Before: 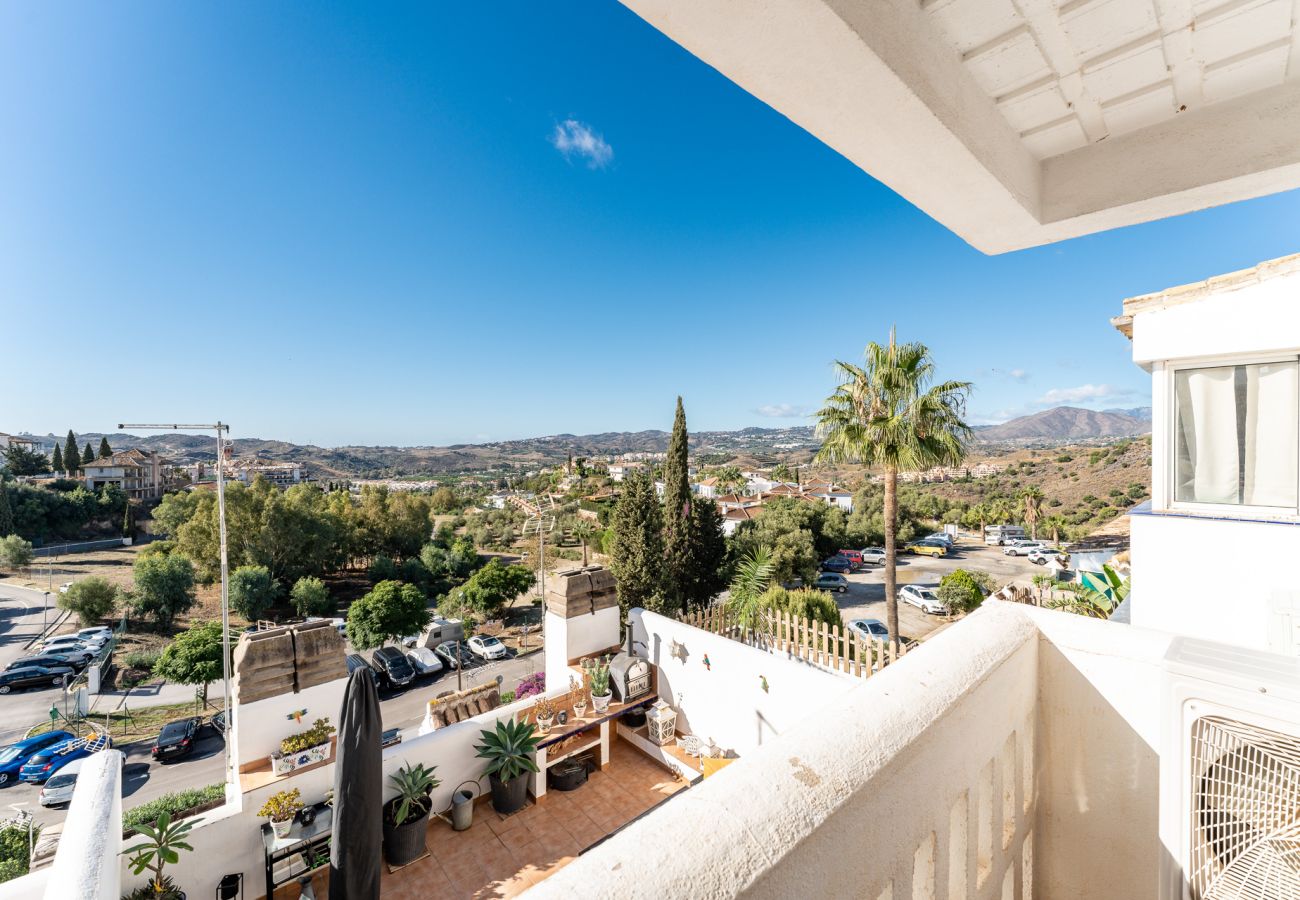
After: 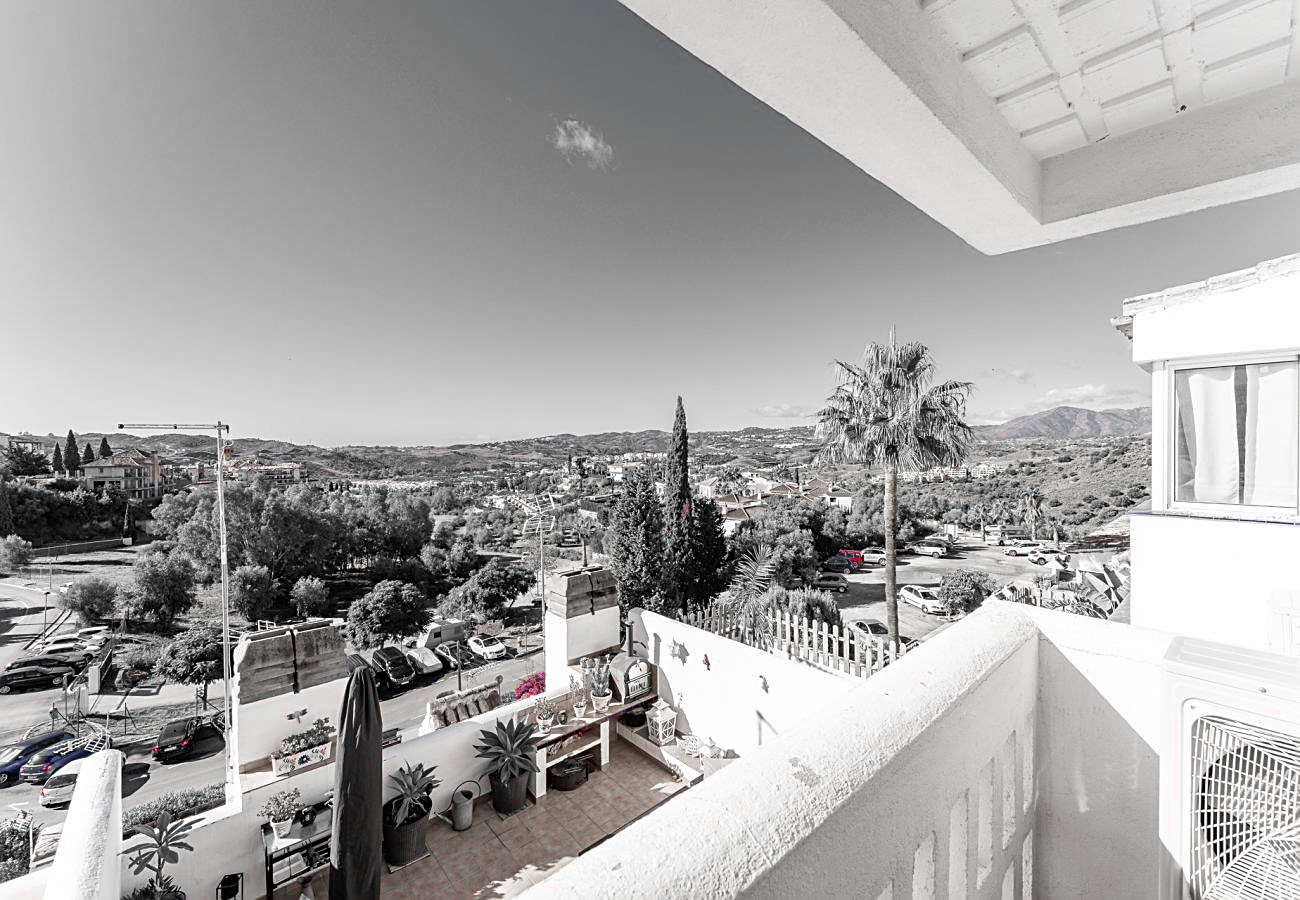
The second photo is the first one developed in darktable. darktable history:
sharpen: on, module defaults
color zones: curves: ch0 [(0, 0.278) (0.143, 0.5) (0.286, 0.5) (0.429, 0.5) (0.571, 0.5) (0.714, 0.5) (0.857, 0.5) (1, 0.5)]; ch1 [(0, 1) (0.143, 0.165) (0.286, 0) (0.429, 0) (0.571, 0) (0.714, 0) (0.857, 0.5) (1, 0.5)]; ch2 [(0, 0.508) (0.143, 0.5) (0.286, 0.5) (0.429, 0.5) (0.571, 0.5) (0.714, 0.5) (0.857, 0.5) (1, 0.5)]
